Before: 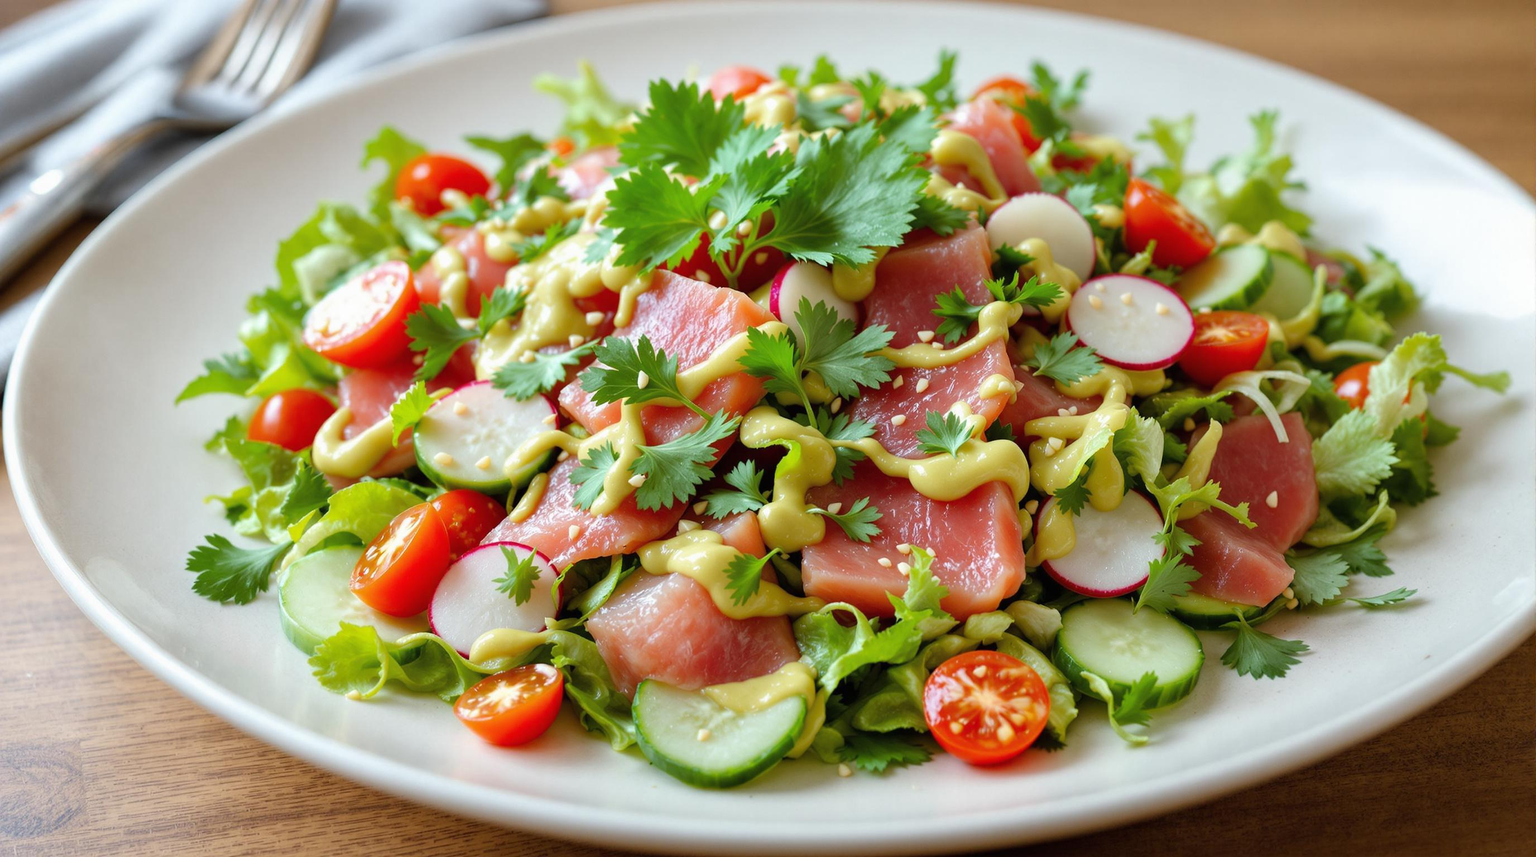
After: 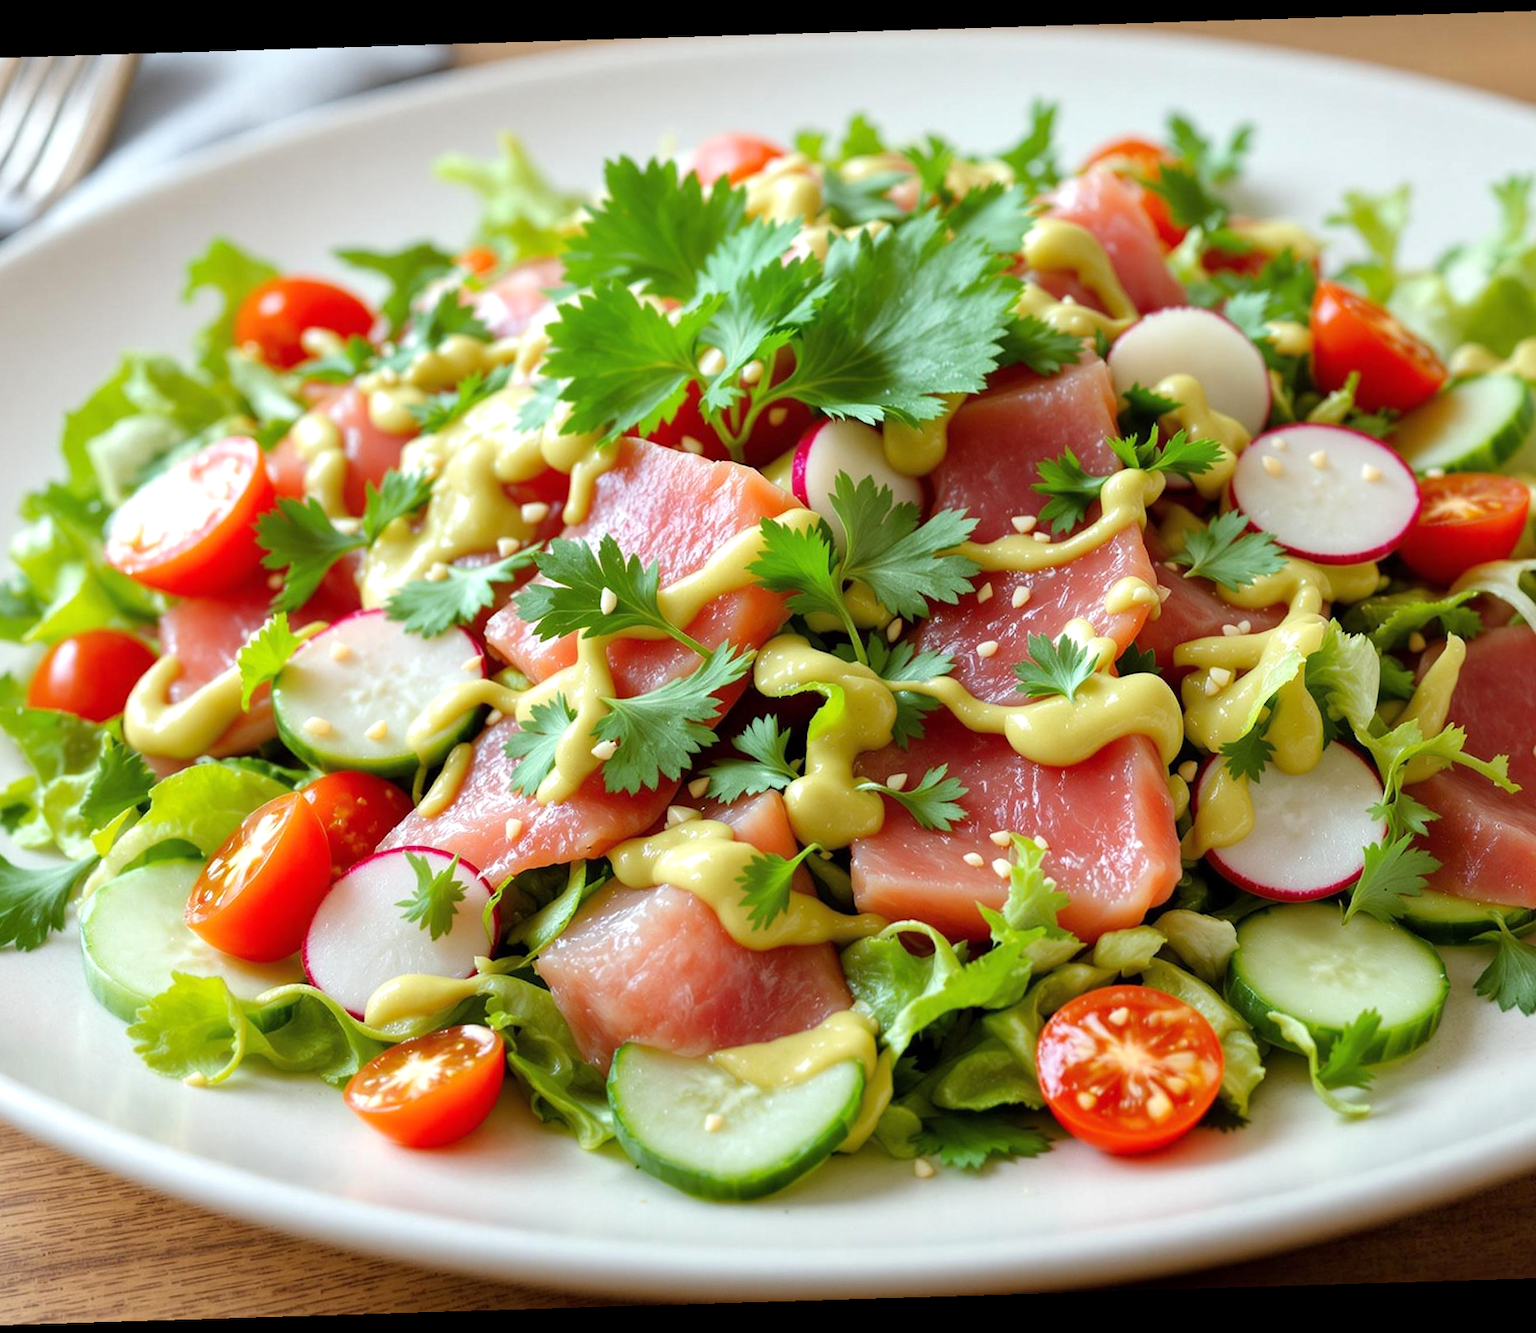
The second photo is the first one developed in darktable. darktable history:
rotate and perspective: rotation -1.75°, automatic cropping off
exposure: black level correction 0.001, exposure 0.191 EV, compensate highlight preservation false
crop and rotate: left 15.546%, right 17.787%
